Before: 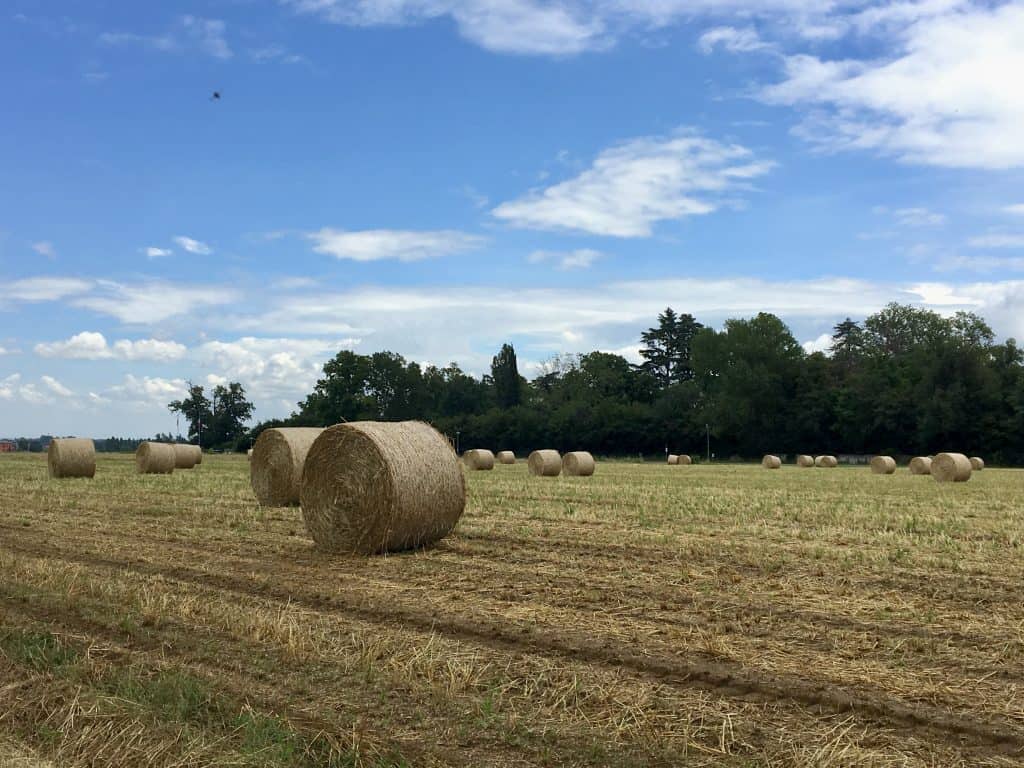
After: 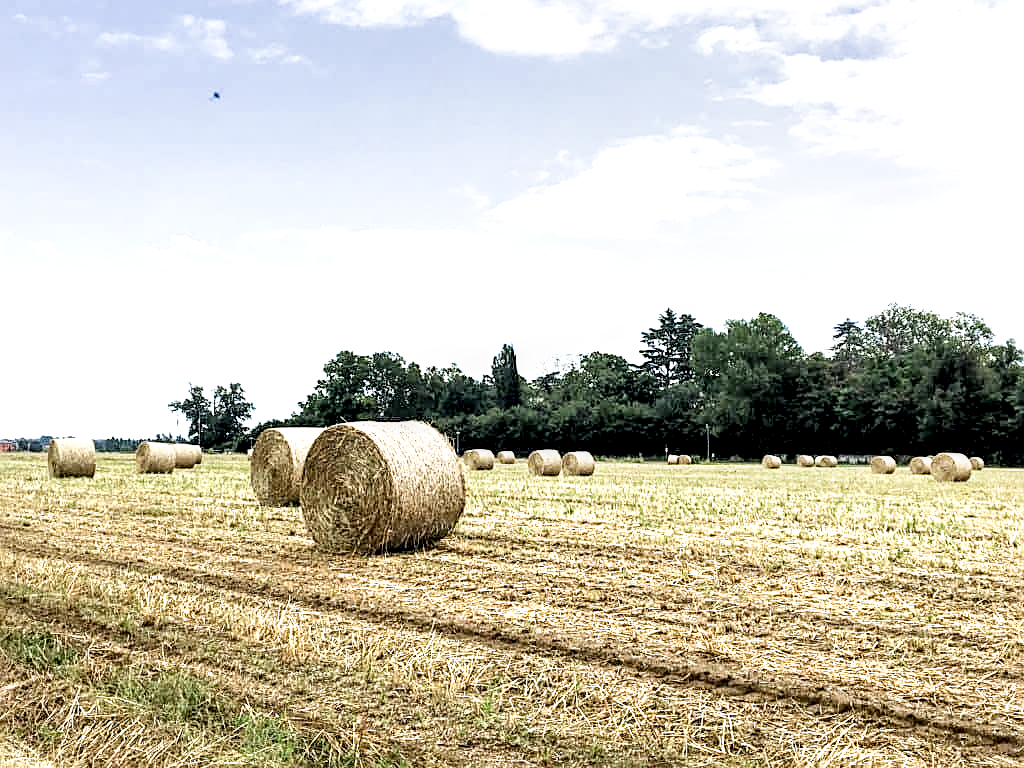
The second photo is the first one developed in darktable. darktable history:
filmic rgb: black relative exposure -5.02 EV, white relative exposure 3.55 EV, threshold 5.95 EV, hardness 3.17, contrast 1.299, highlights saturation mix -48.73%, enable highlight reconstruction true
exposure: black level correction 0, exposure 2.001 EV, compensate exposure bias true, compensate highlight preservation false
local contrast: highlights 63%, shadows 53%, detail 168%, midtone range 0.509
contrast brightness saturation: contrast 0.009, saturation -0.046
sharpen: amount 0.588
